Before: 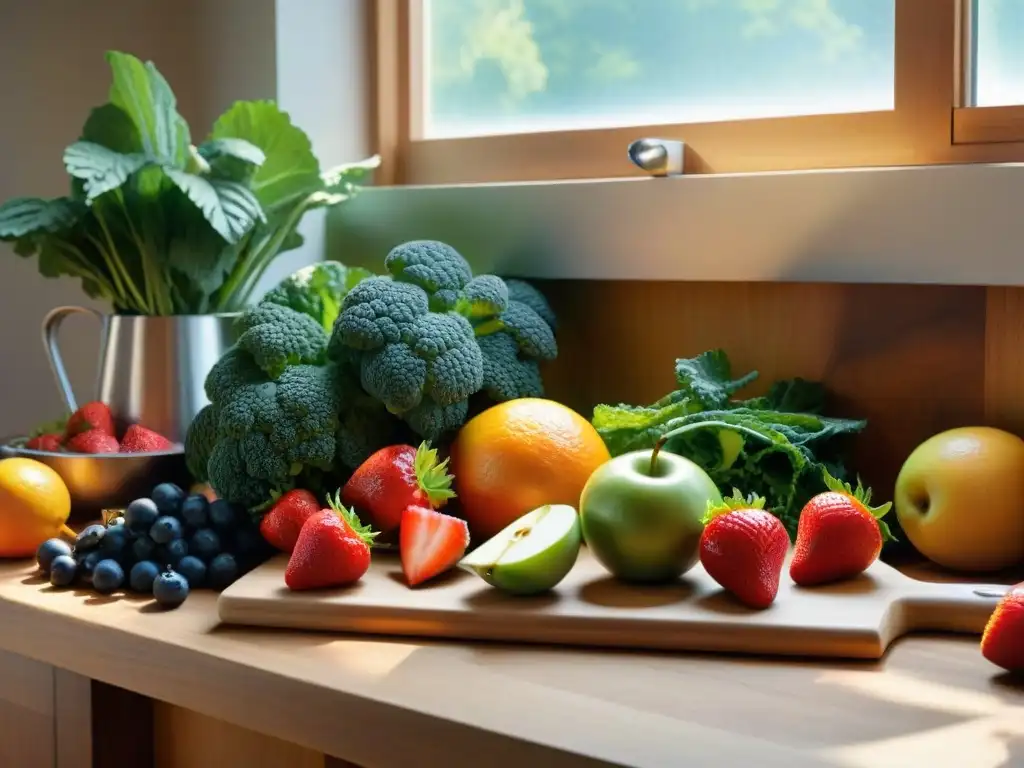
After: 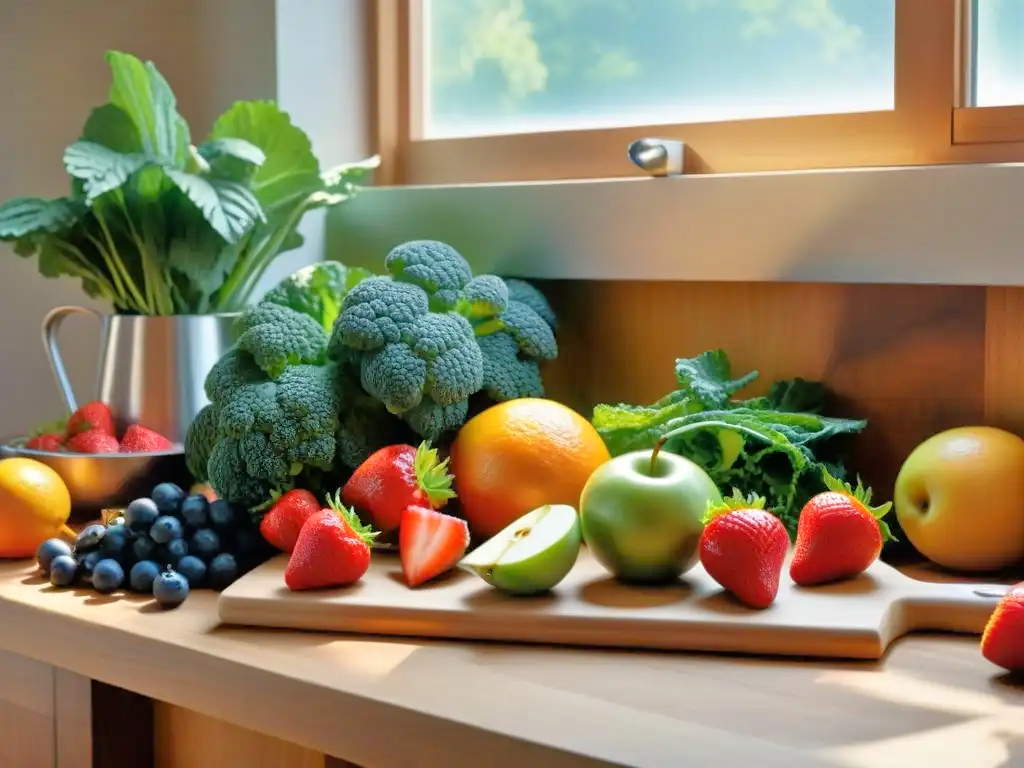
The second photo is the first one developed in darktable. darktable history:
tone equalizer: -7 EV 0.148 EV, -6 EV 0.627 EV, -5 EV 1.16 EV, -4 EV 1.35 EV, -3 EV 1.18 EV, -2 EV 0.6 EV, -1 EV 0.165 EV
